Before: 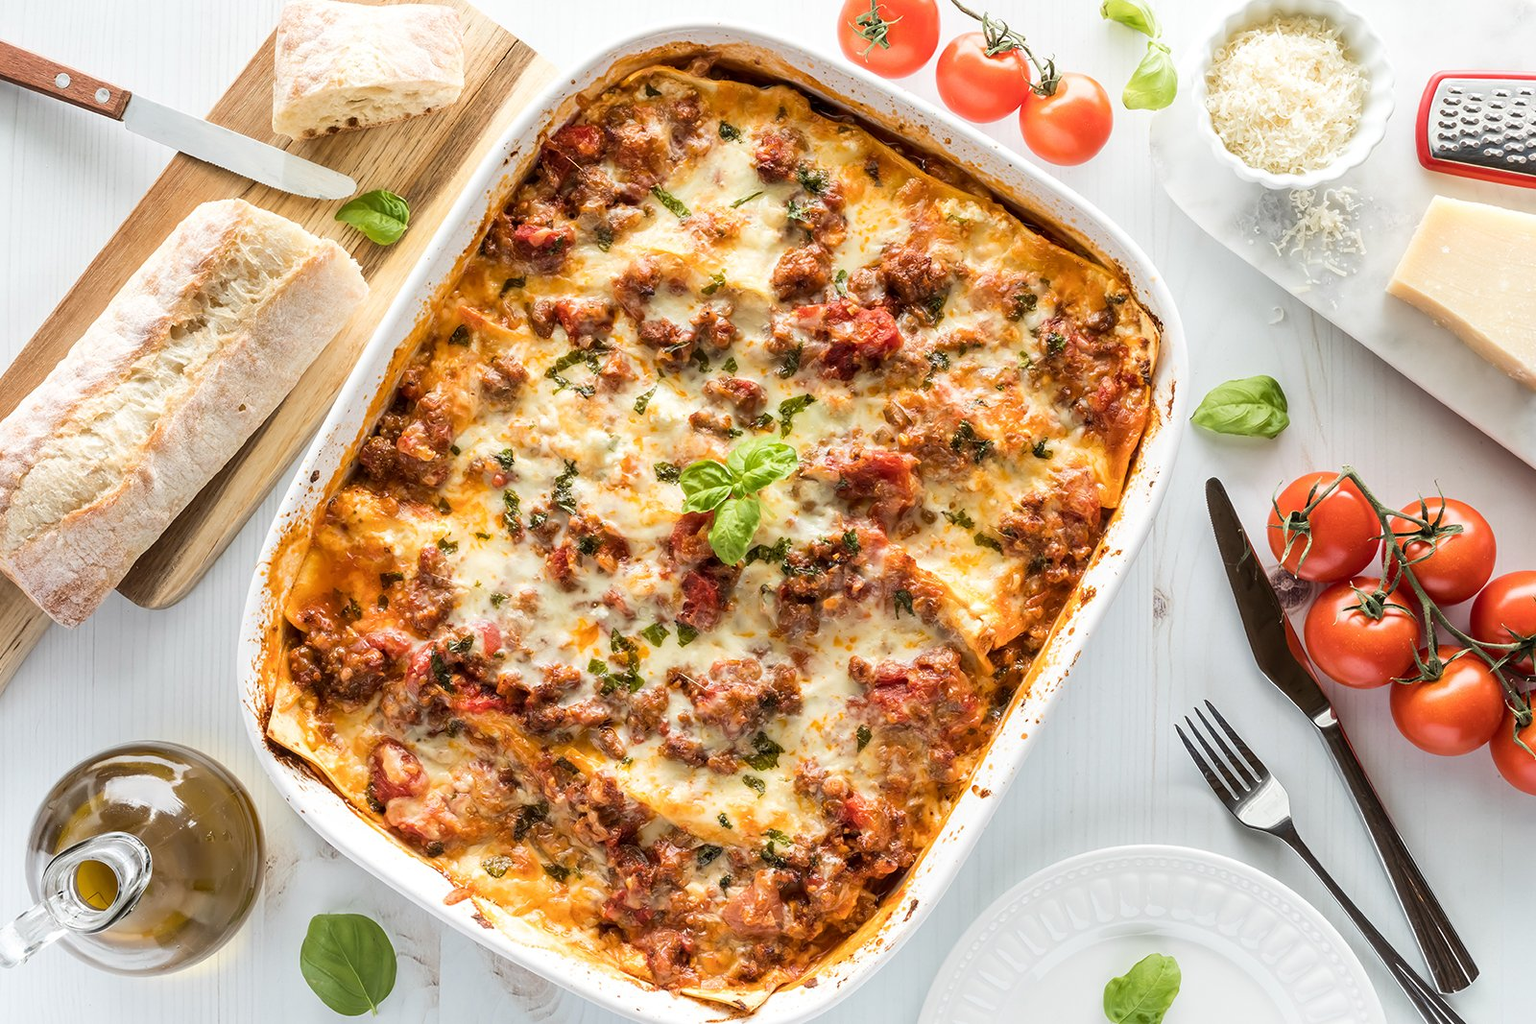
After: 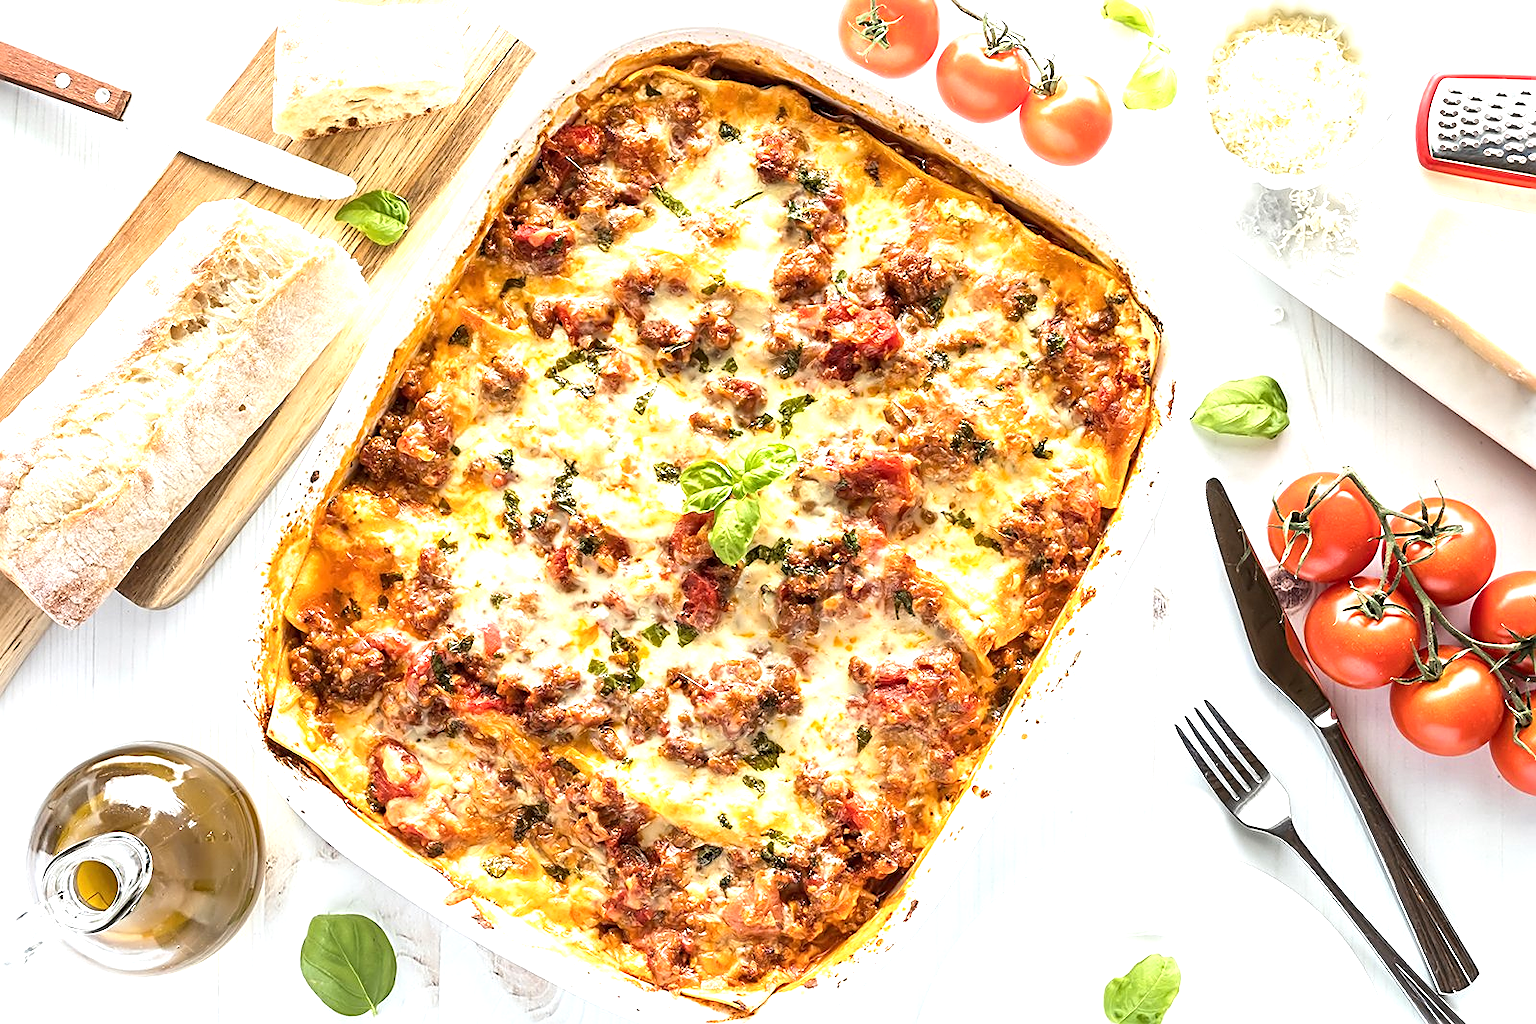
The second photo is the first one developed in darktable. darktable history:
sharpen: amount 0.597
exposure: black level correction 0, exposure 0.899 EV, compensate exposure bias true, compensate highlight preservation false
